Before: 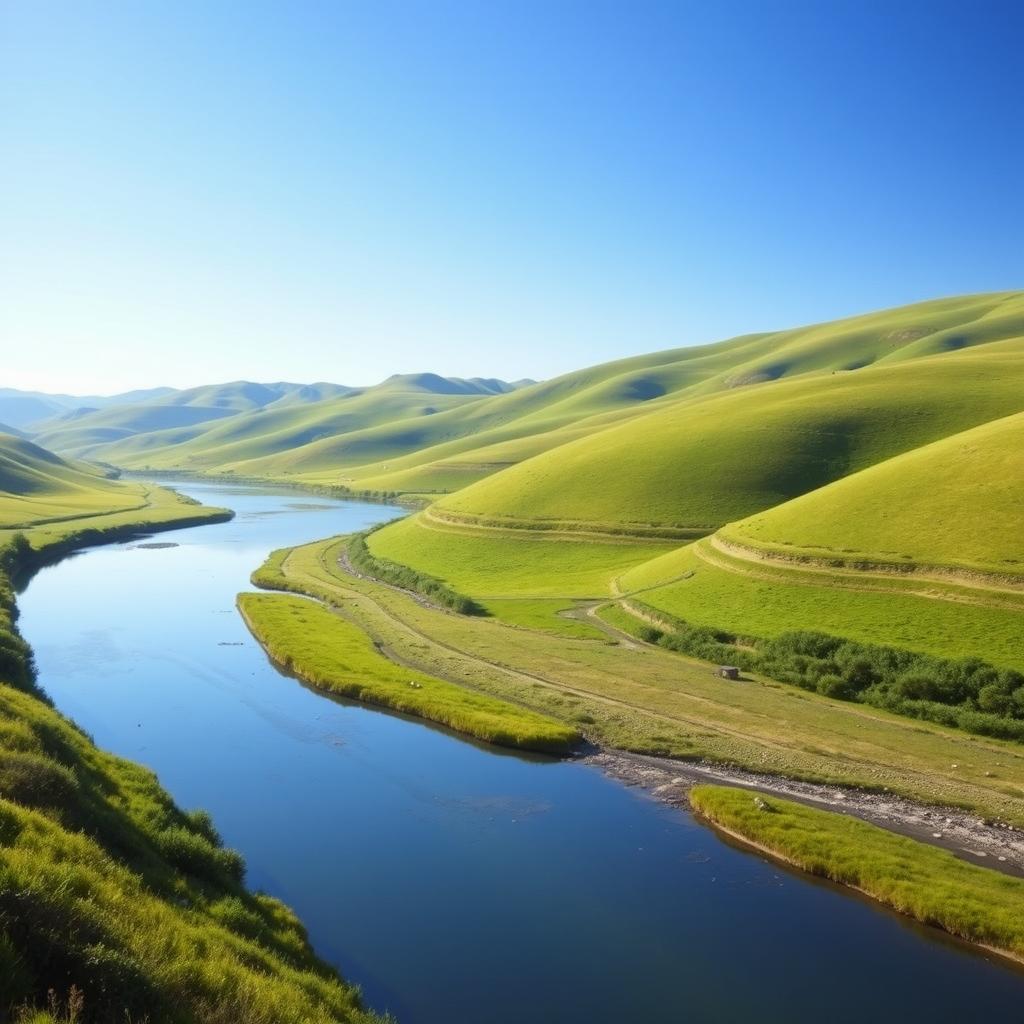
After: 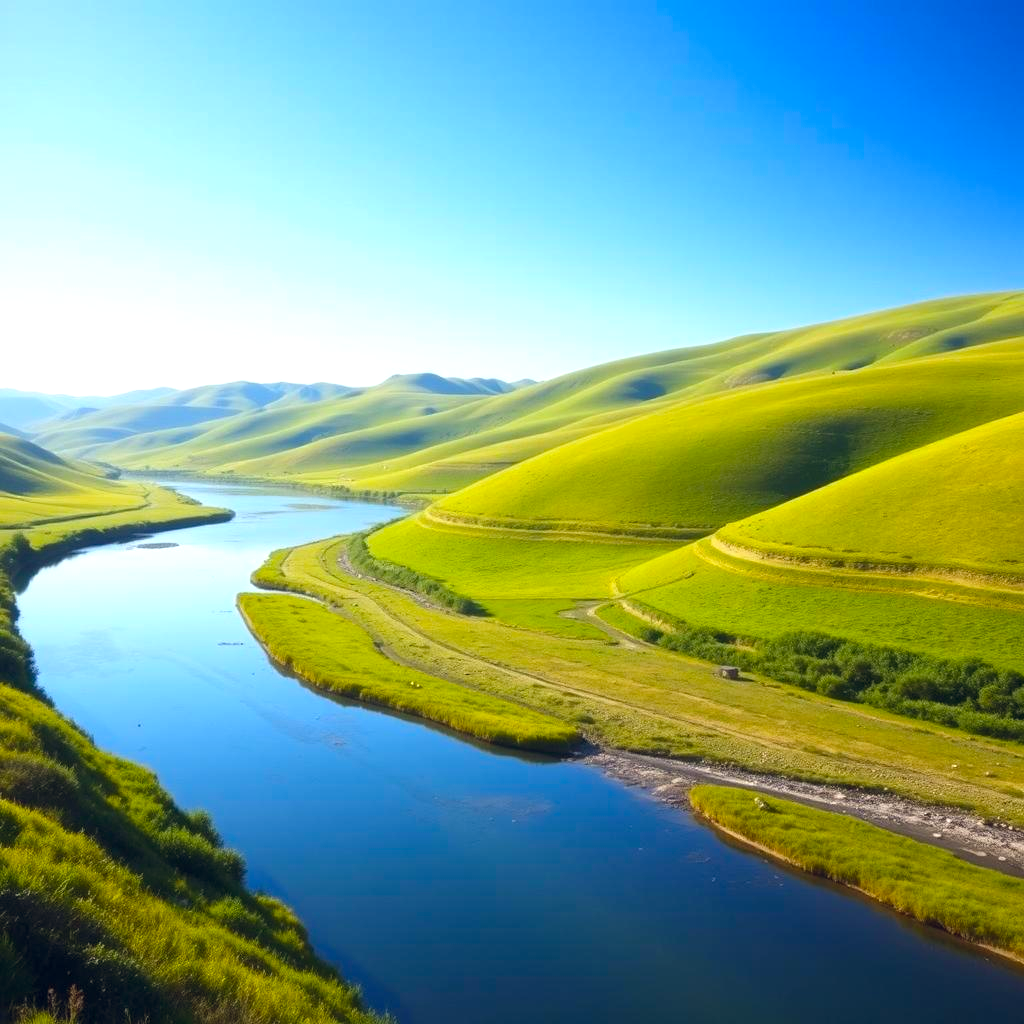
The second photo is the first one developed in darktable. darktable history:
color balance rgb: global offset › chroma 0.065%, global offset › hue 253.07°, perceptual saturation grading › global saturation 30.29%, perceptual brilliance grading › global brilliance 9.731%
contrast brightness saturation: contrast 0.054
